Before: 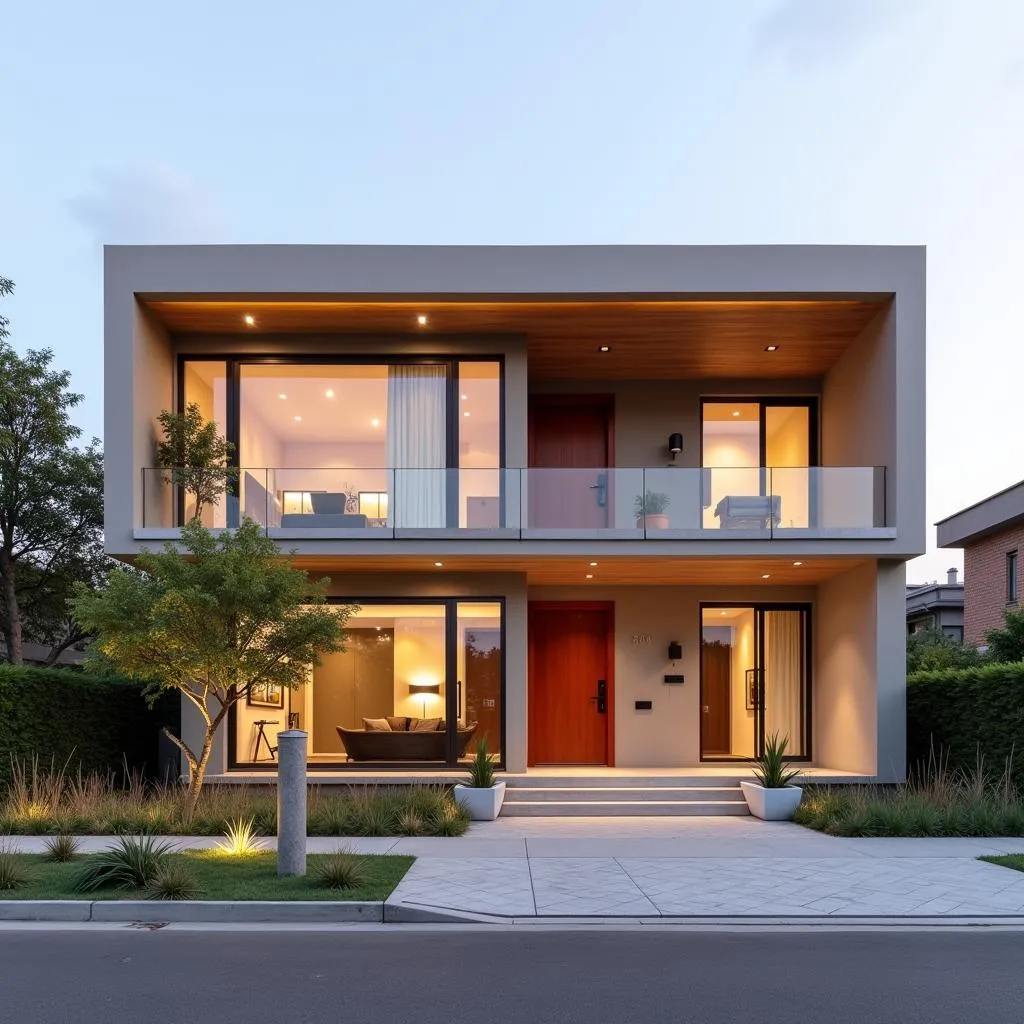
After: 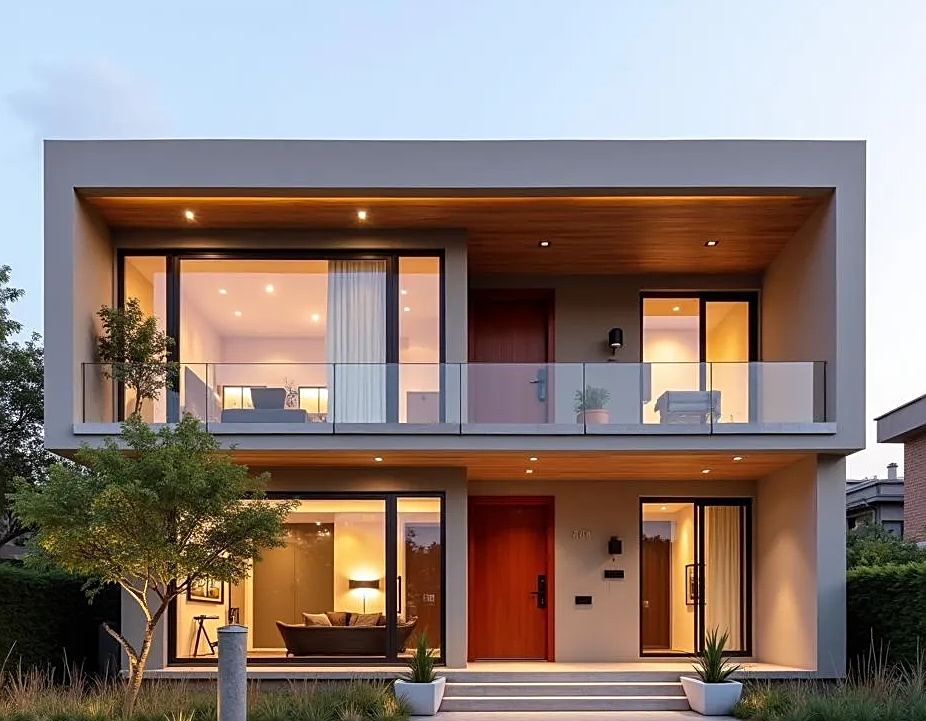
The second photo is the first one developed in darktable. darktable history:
sharpen: on, module defaults
crop: left 5.901%, top 10.347%, right 3.603%, bottom 19.169%
